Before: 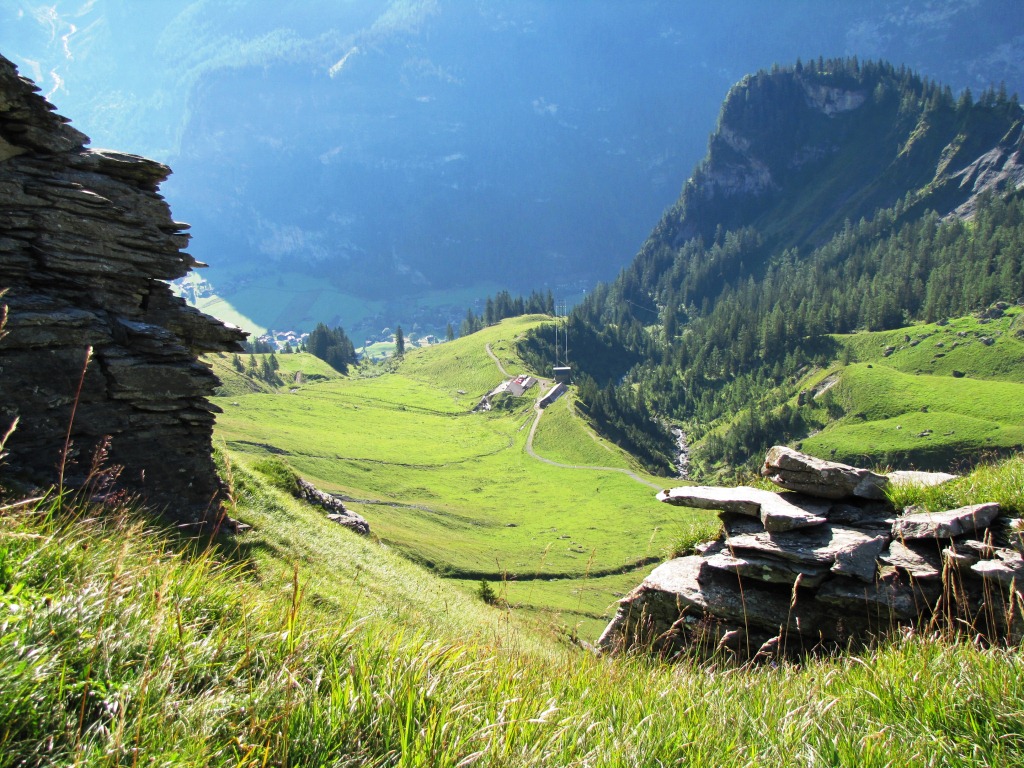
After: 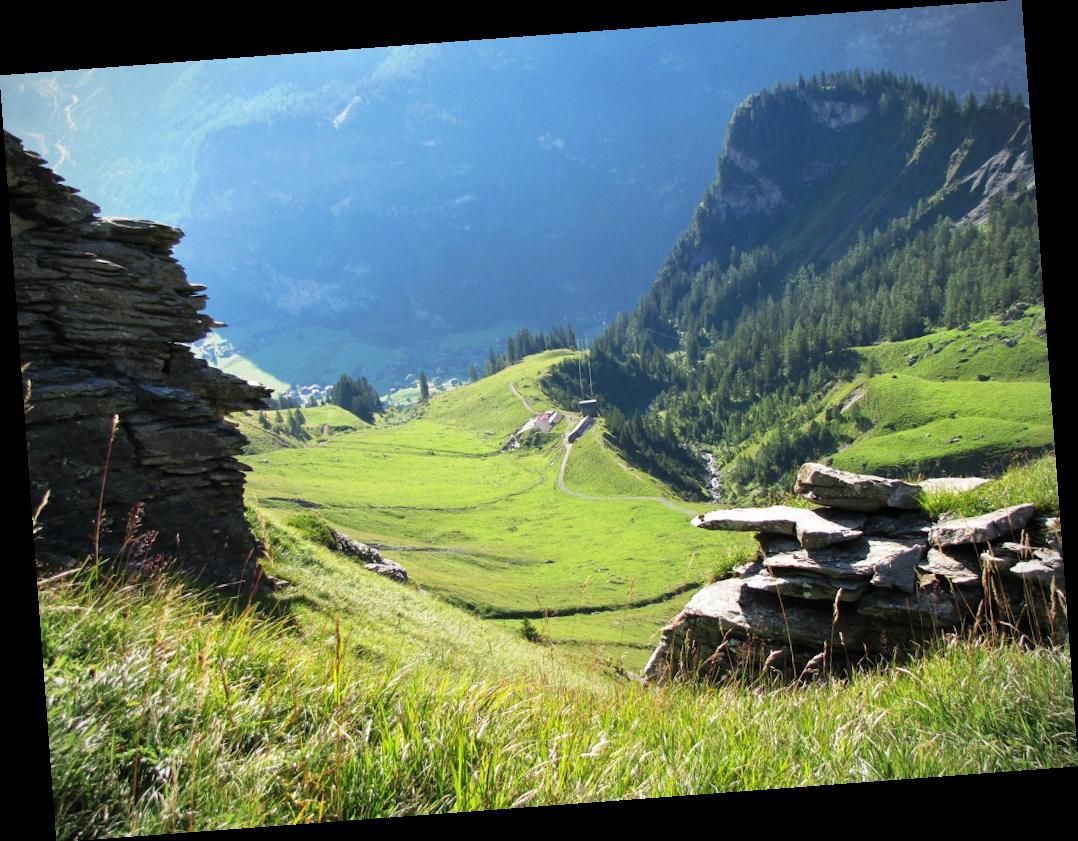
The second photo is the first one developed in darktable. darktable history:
rotate and perspective: rotation -4.25°, automatic cropping off
vignetting: fall-off radius 60.92%
